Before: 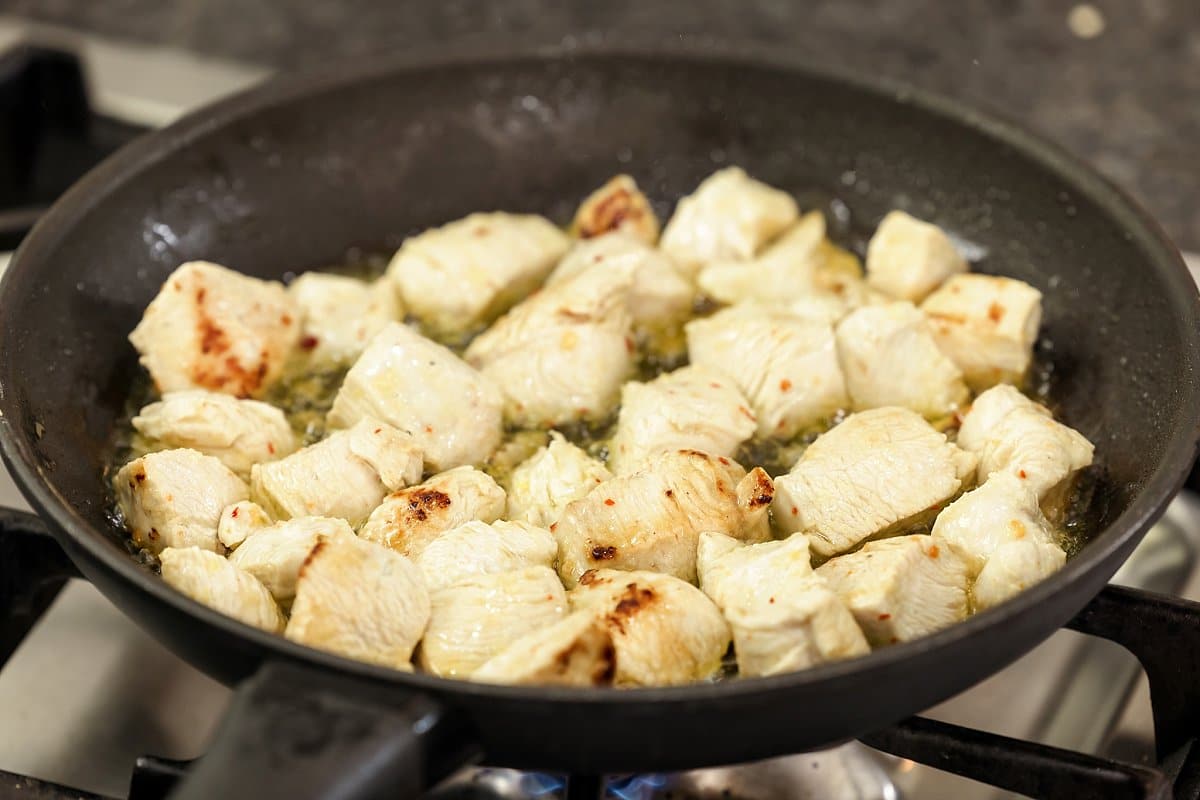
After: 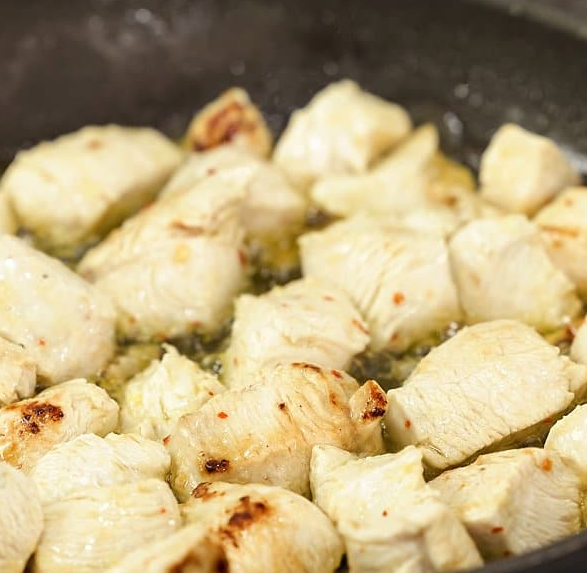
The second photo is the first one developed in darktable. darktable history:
crop: left 32.306%, top 10.925%, right 18.71%, bottom 17.406%
